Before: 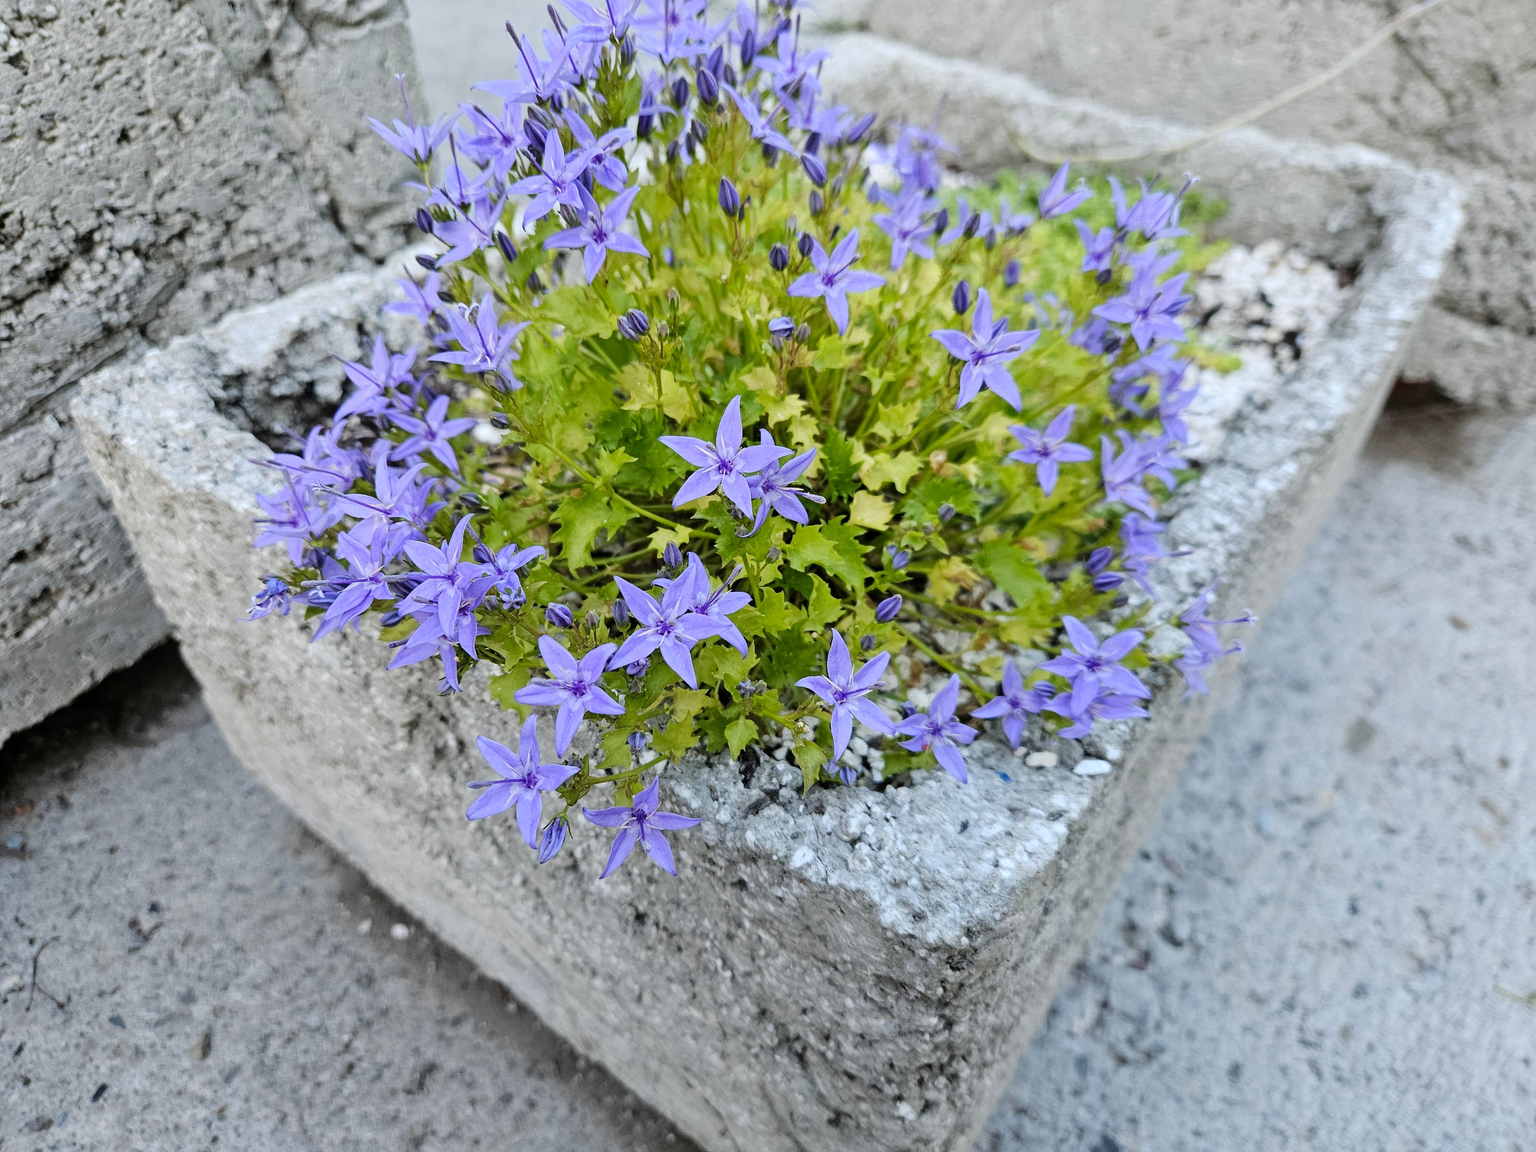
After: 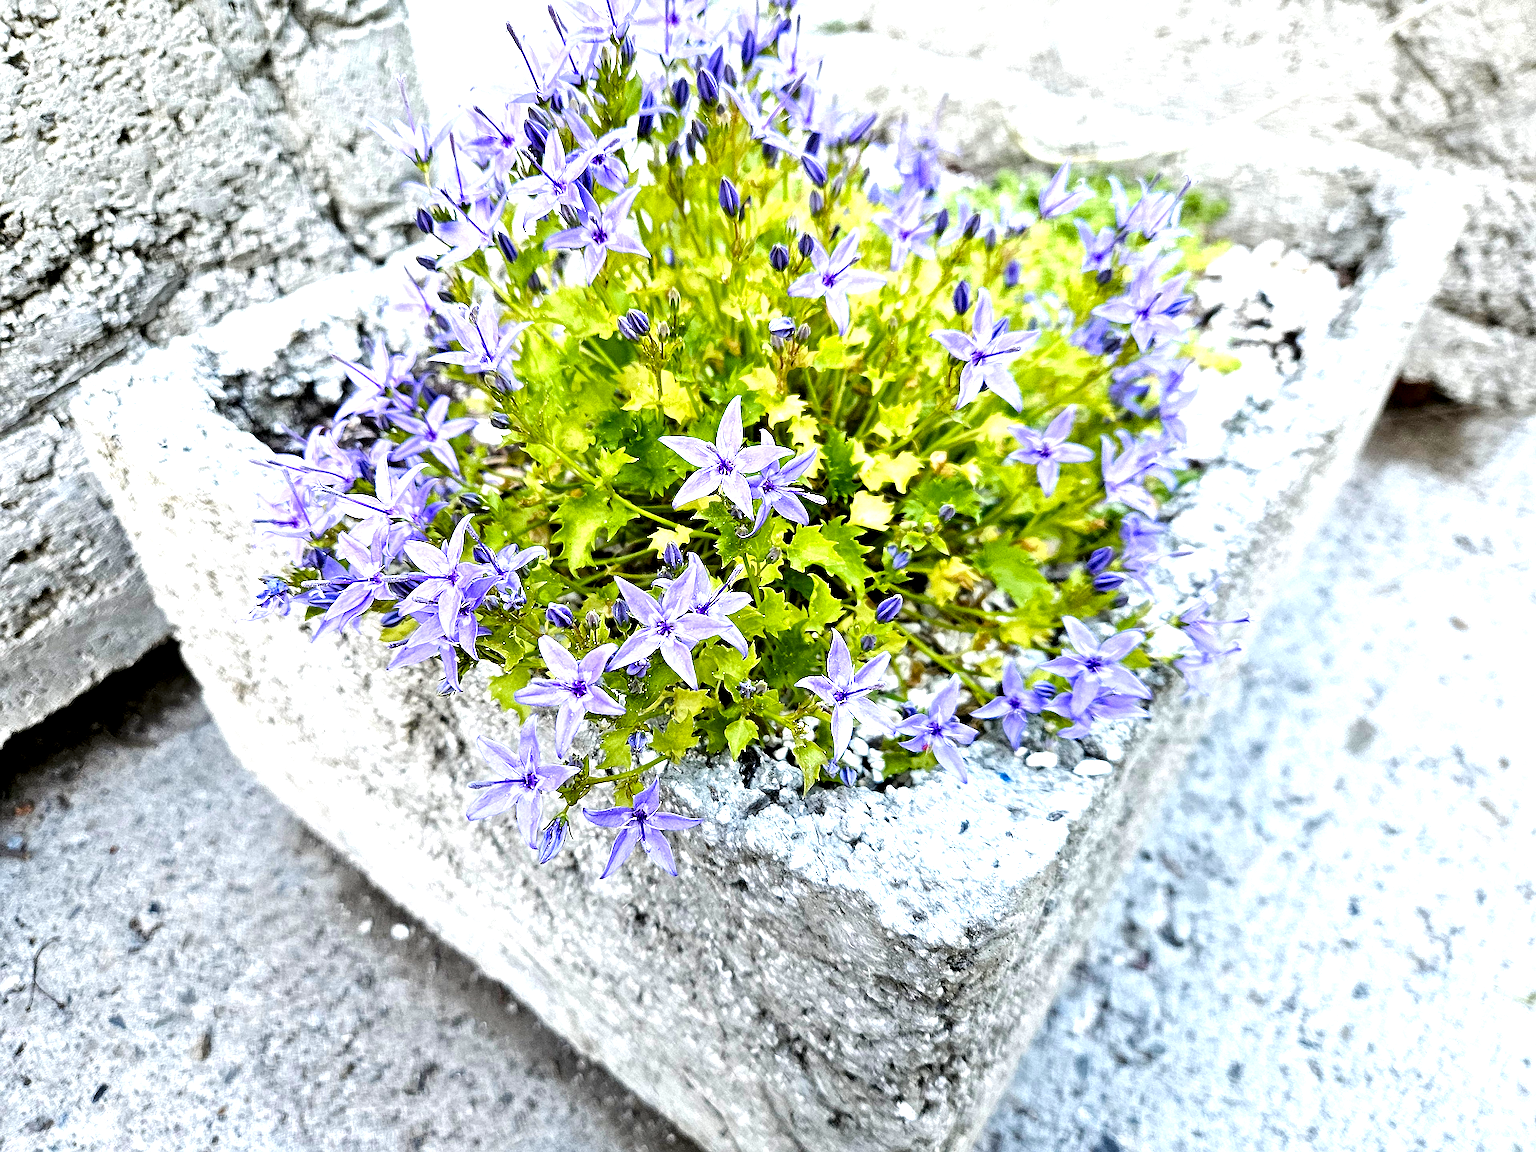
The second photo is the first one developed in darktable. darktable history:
color balance rgb: perceptual saturation grading › global saturation 20%, perceptual saturation grading › highlights -25.504%, perceptual saturation grading › shadows 50.518%, perceptual brilliance grading › global brilliance 30.618%
sharpen: radius 1.403, amount 1.234, threshold 0.668
local contrast: highlights 199%, shadows 117%, detail 140%, midtone range 0.26
